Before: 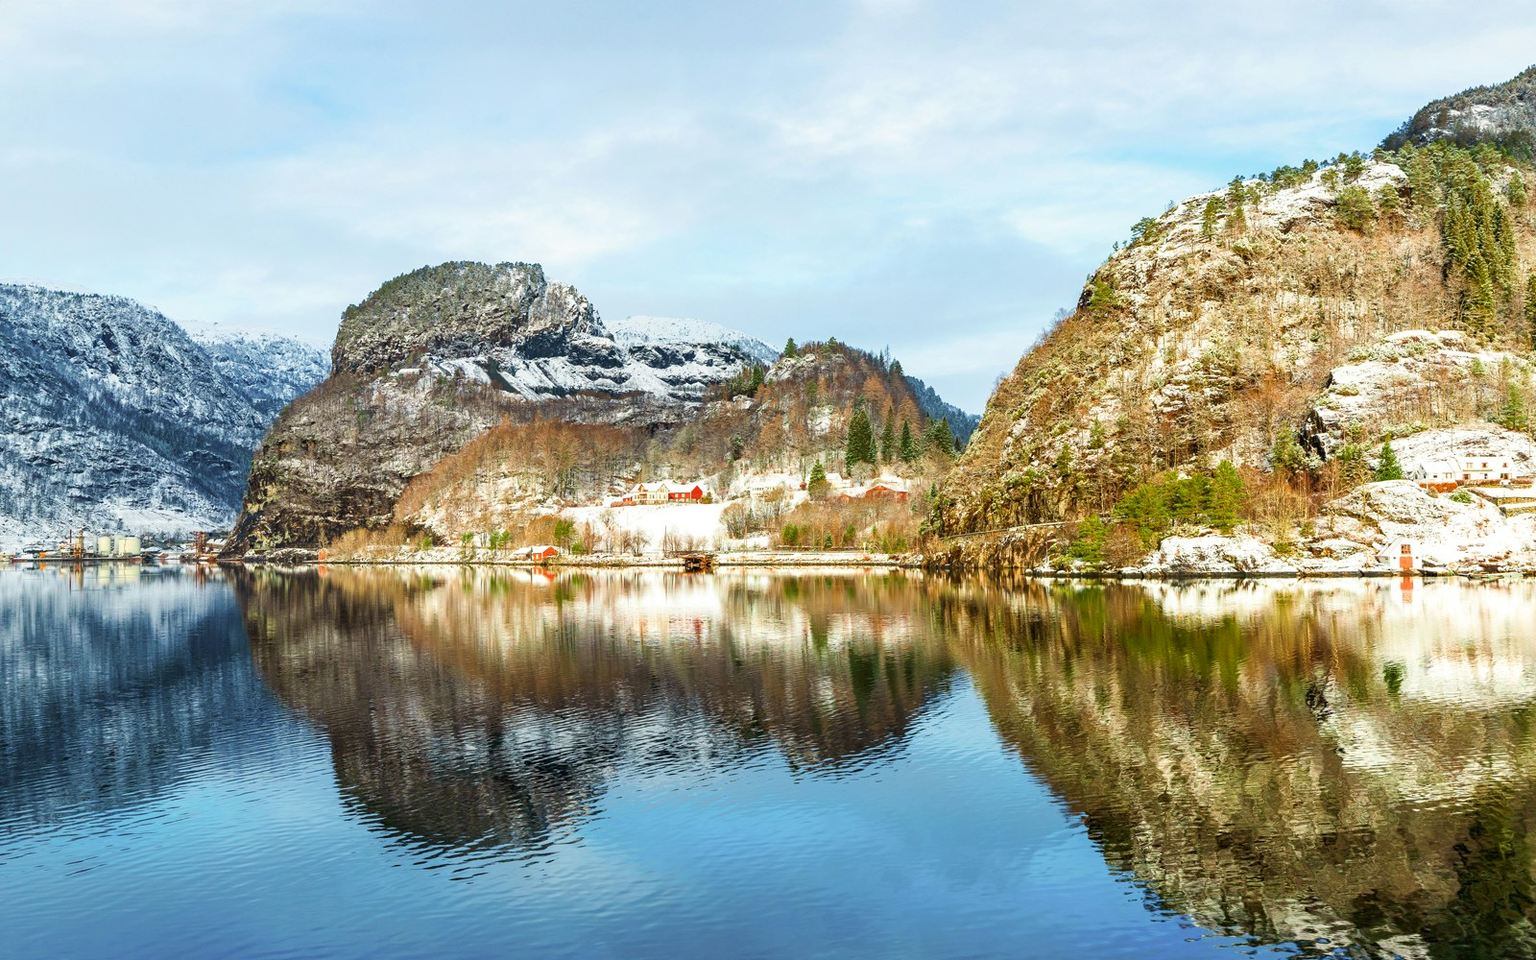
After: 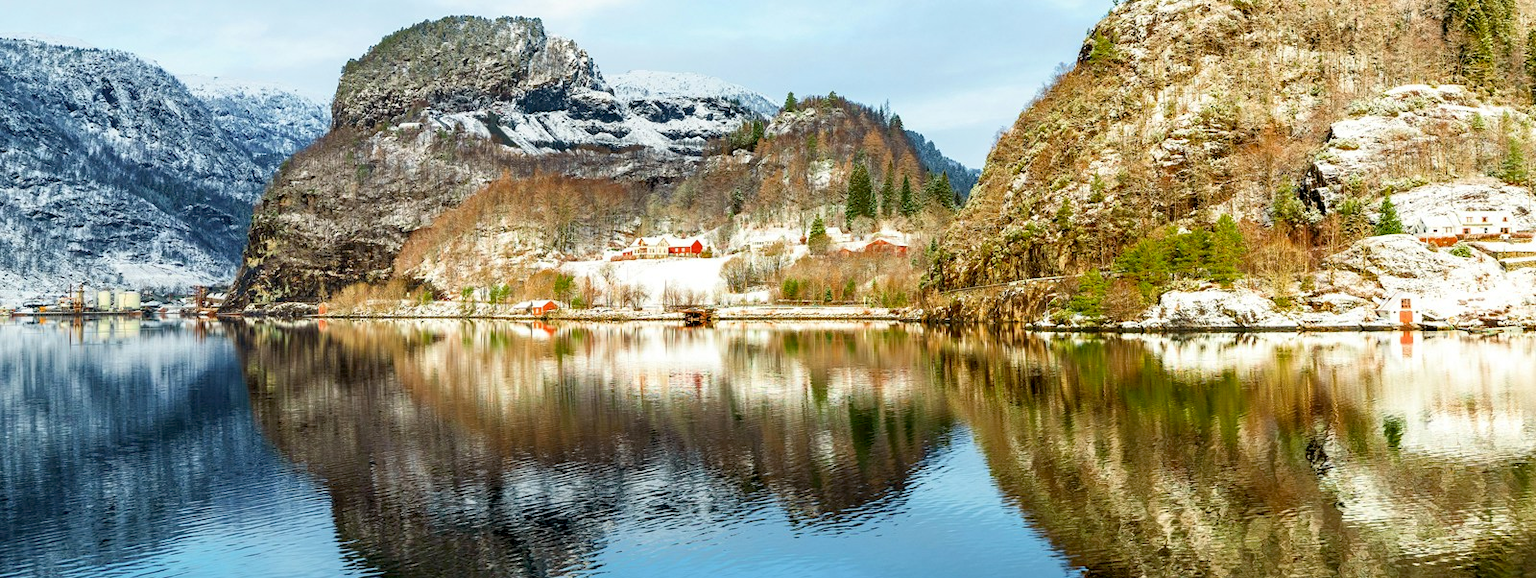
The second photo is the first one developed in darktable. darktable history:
crop and rotate: top 25.635%, bottom 14.054%
exposure: black level correction 0.007, compensate highlight preservation false
